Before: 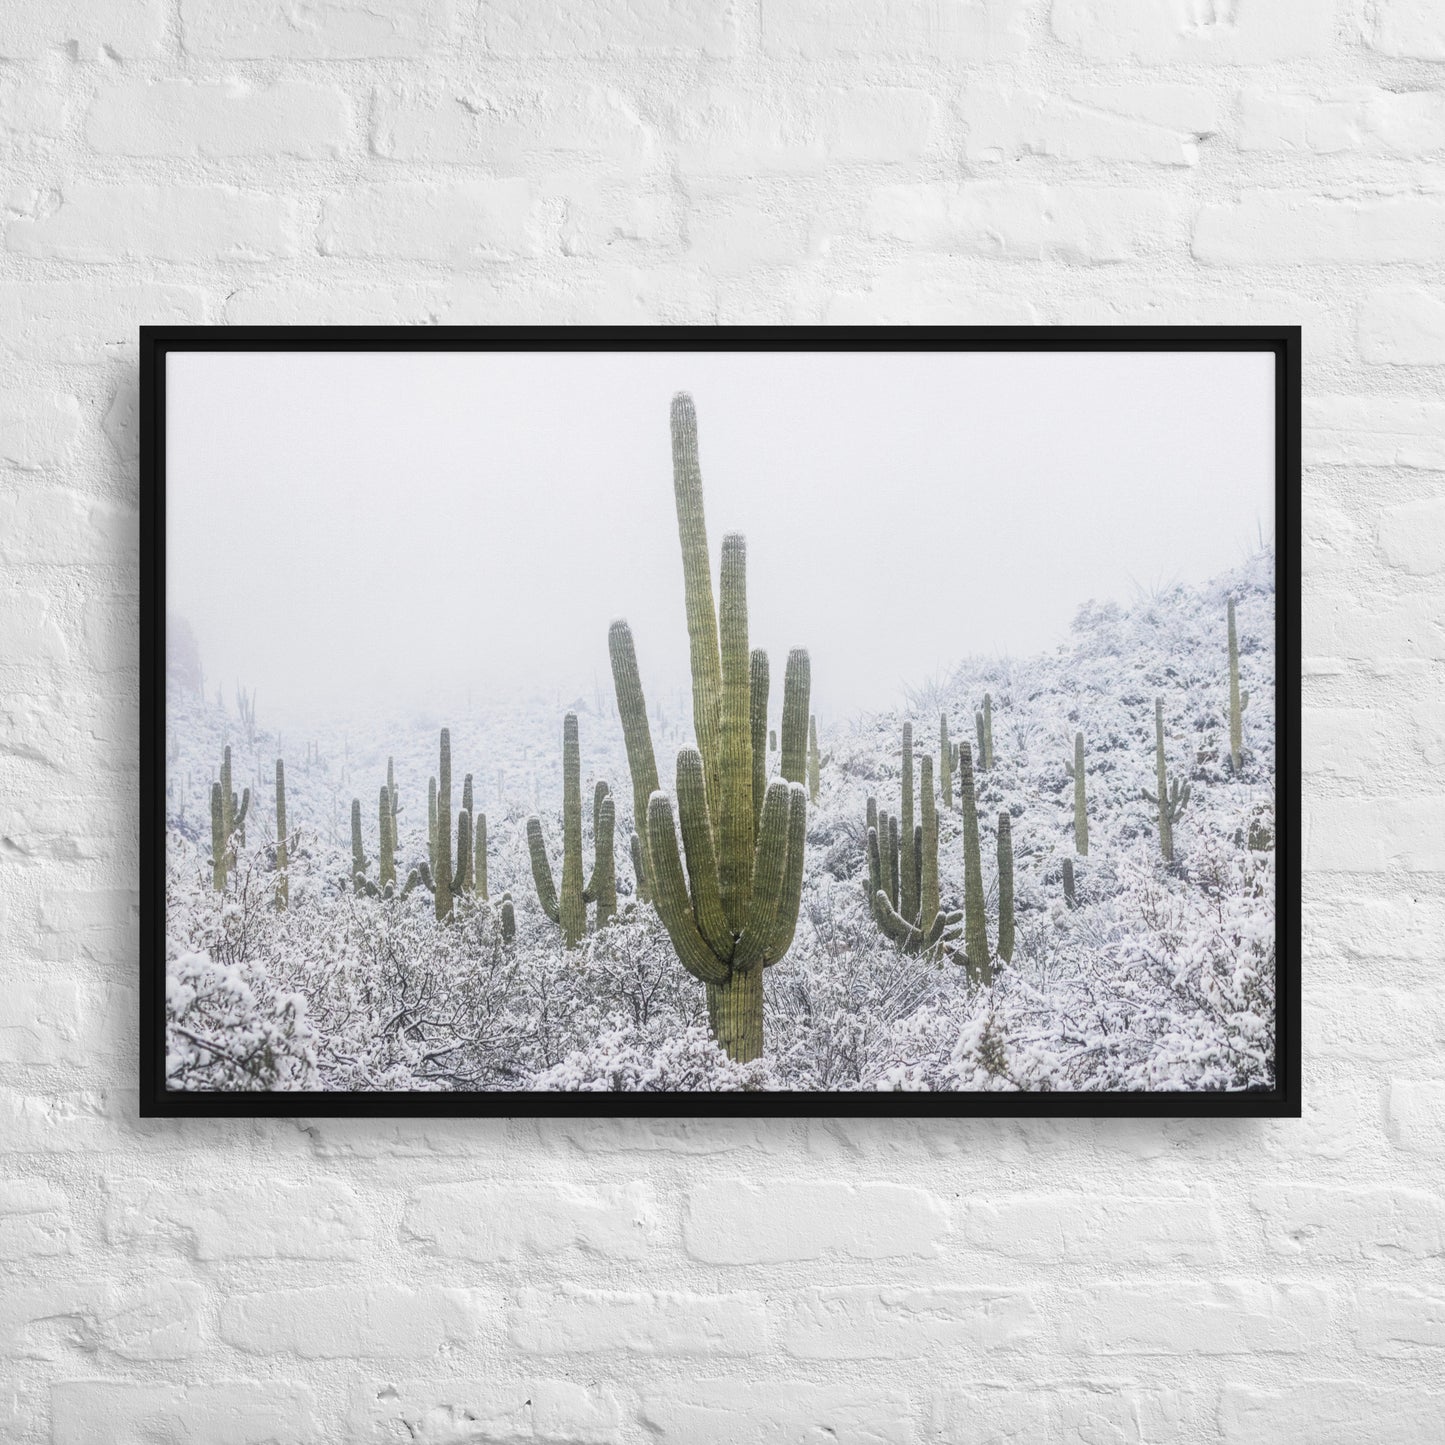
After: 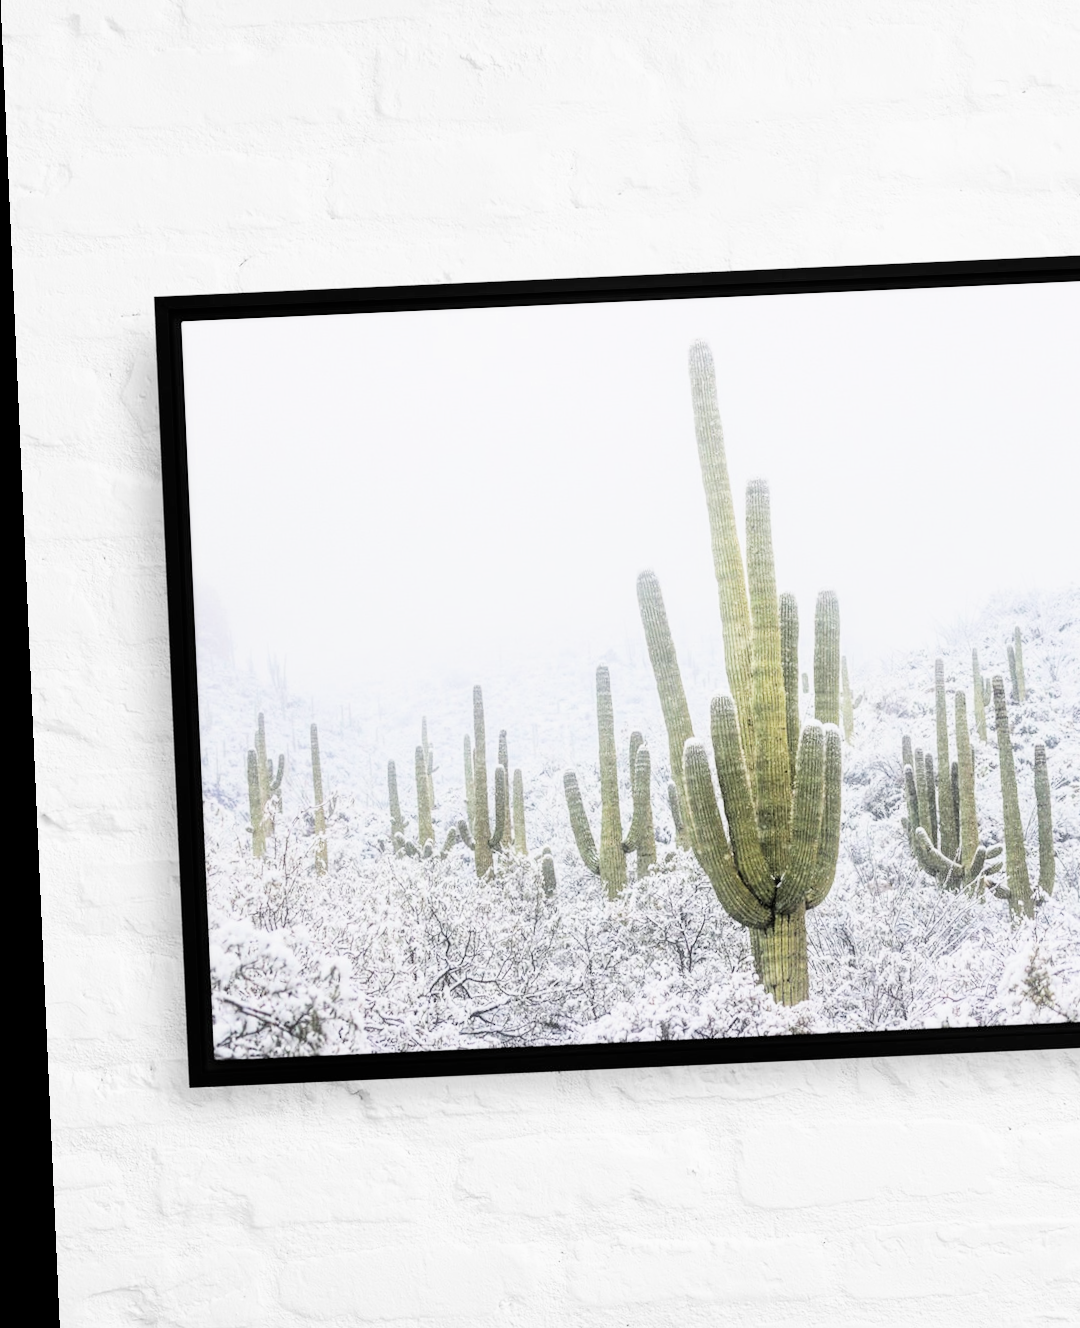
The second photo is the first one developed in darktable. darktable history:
filmic rgb: black relative exposure -5 EV, hardness 2.88, contrast 1.3, highlights saturation mix -10%
rotate and perspective: rotation -2.56°, automatic cropping off
crop: top 5.803%, right 27.864%, bottom 5.804%
exposure: black level correction 0, exposure 1.125 EV, compensate exposure bias true, compensate highlight preservation false
